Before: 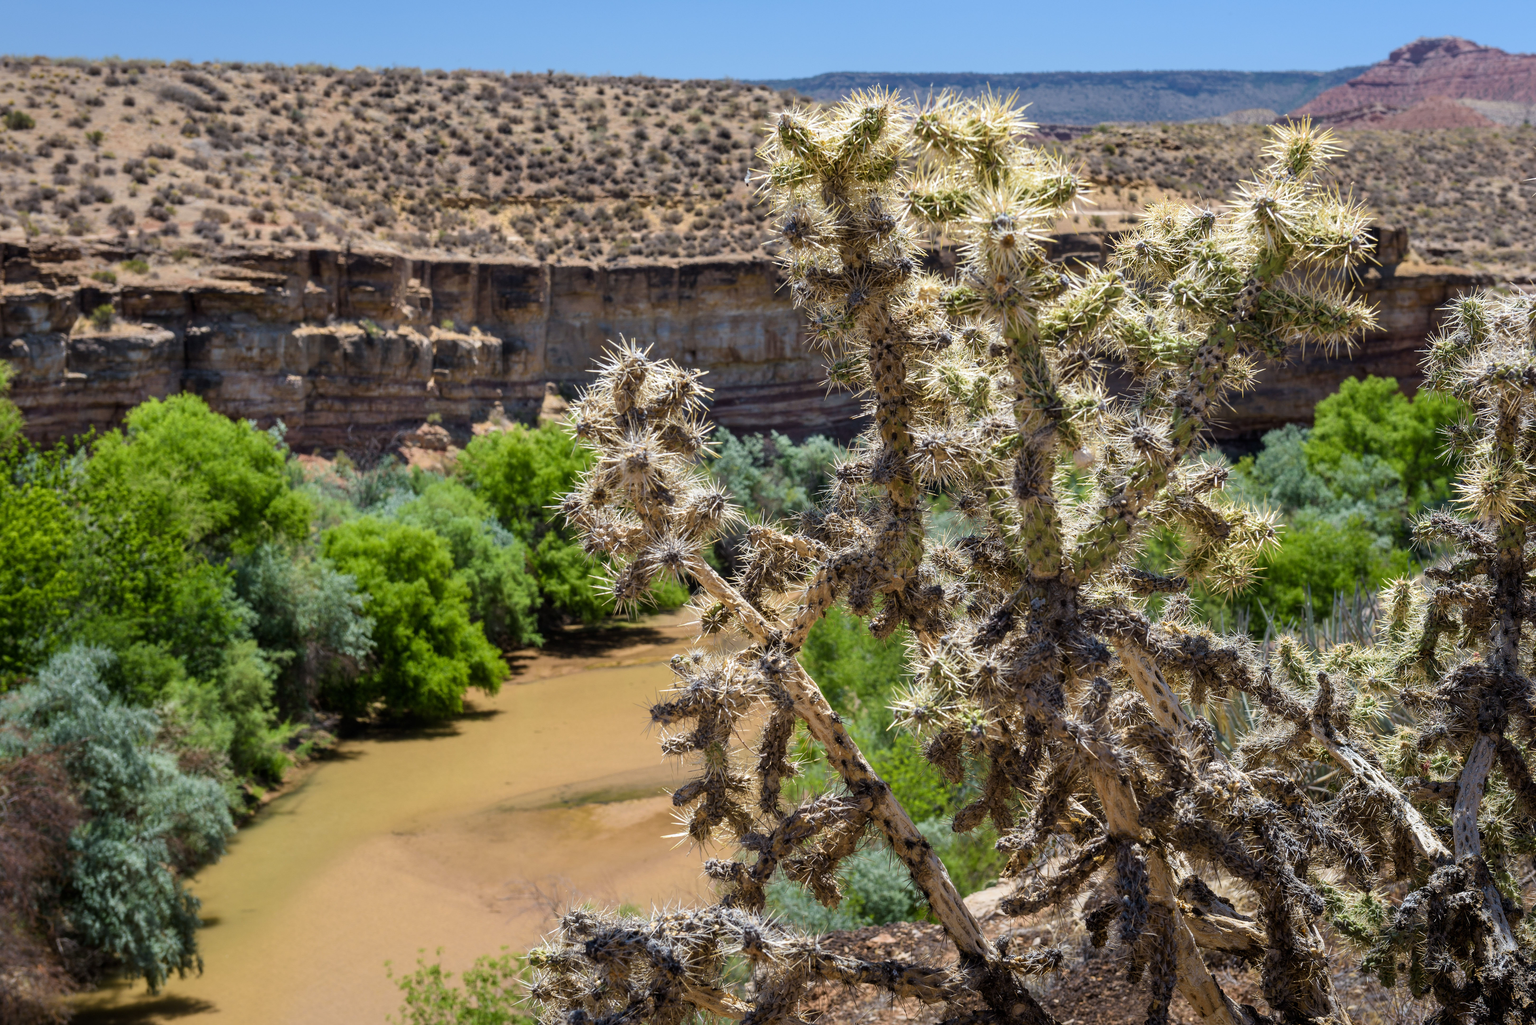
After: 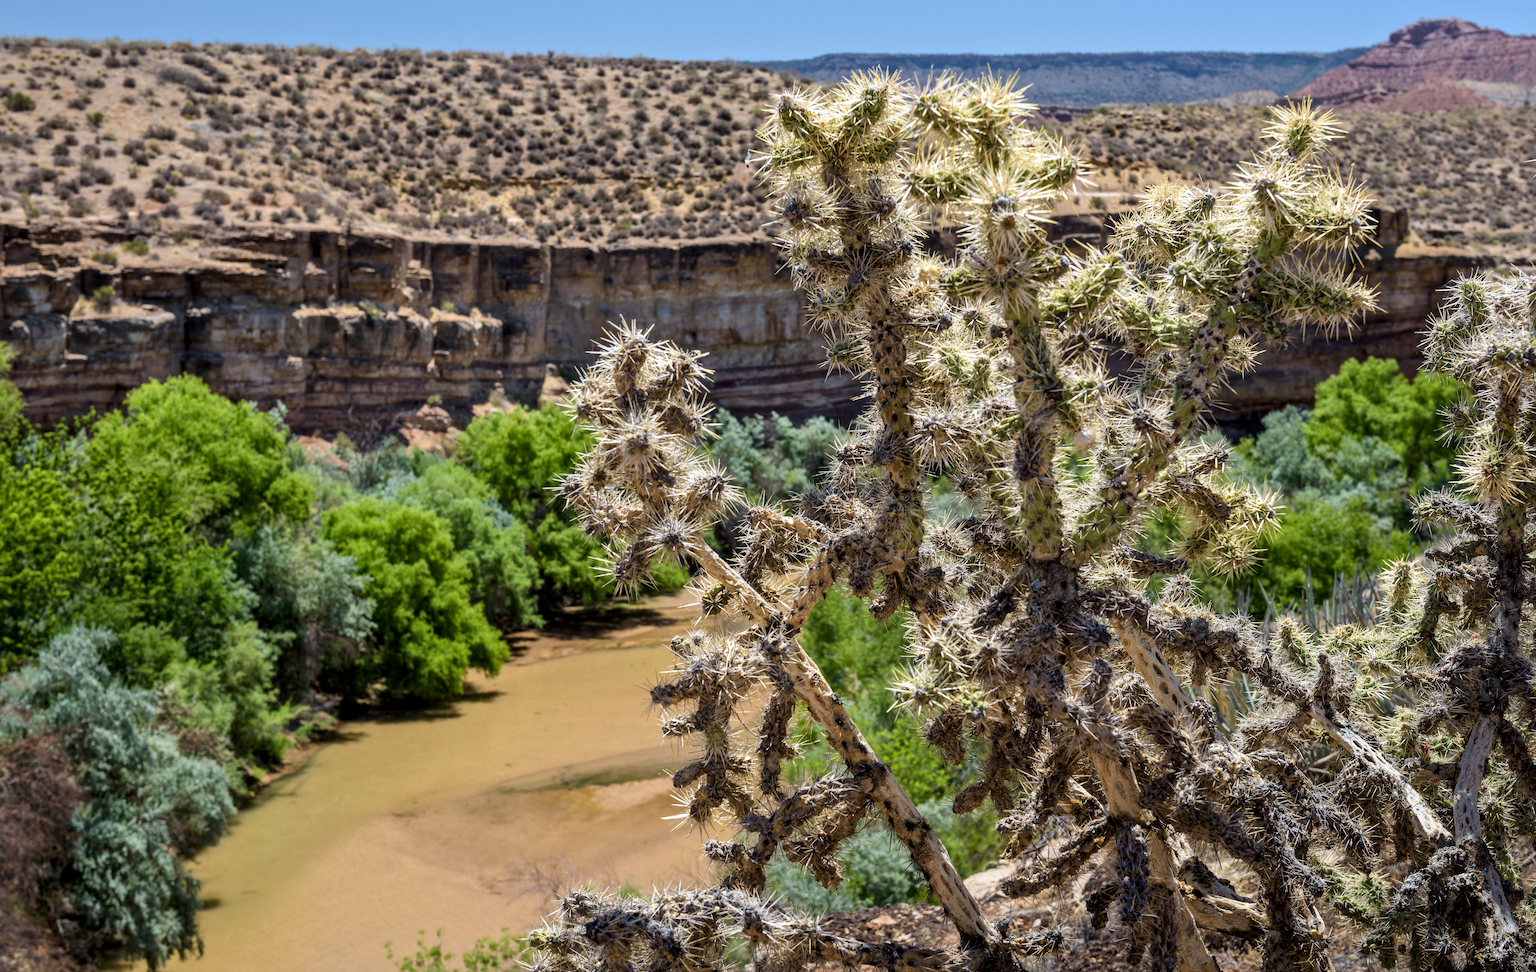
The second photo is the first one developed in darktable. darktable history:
local contrast: mode bilateral grid, contrast 20, coarseness 49, detail 139%, midtone range 0.2
crop and rotate: top 1.892%, bottom 3.253%
